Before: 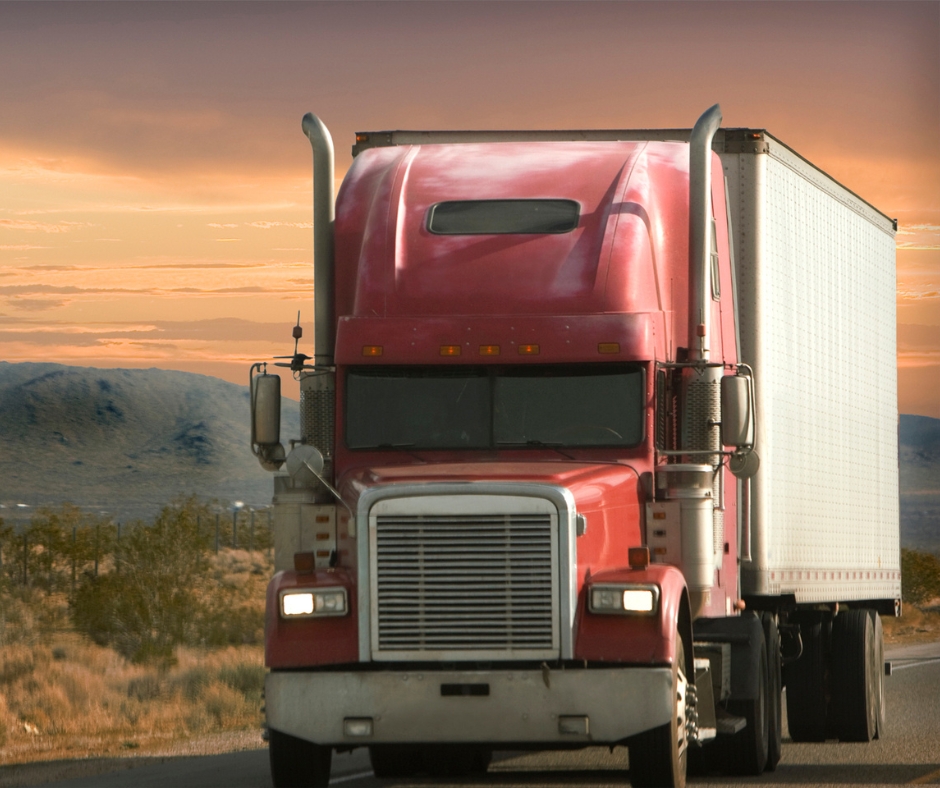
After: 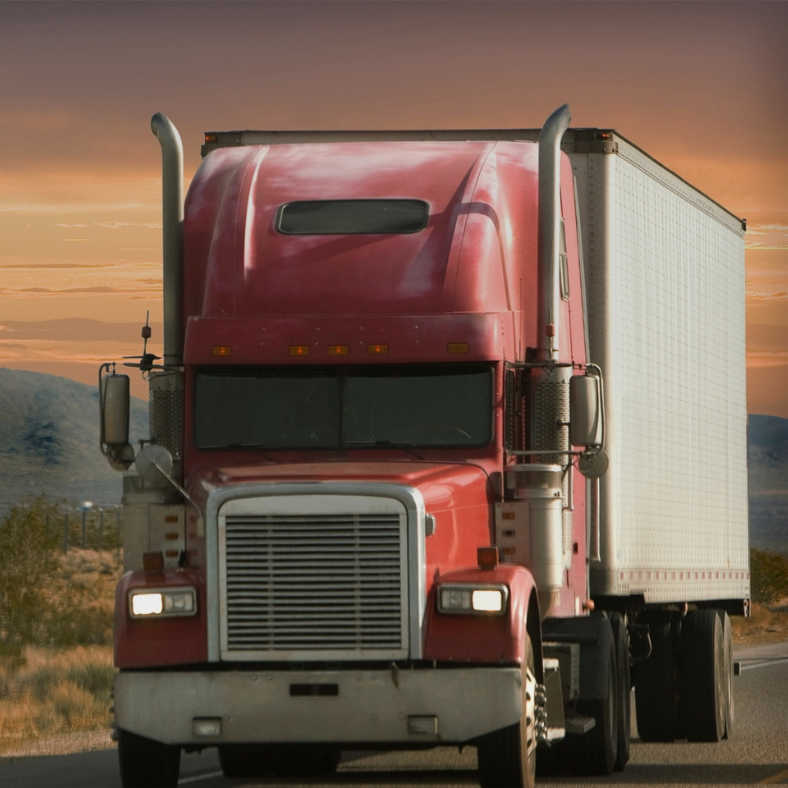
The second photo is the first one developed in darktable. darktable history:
crop: left 16.145%
graduated density: rotation 5.63°, offset 76.9
